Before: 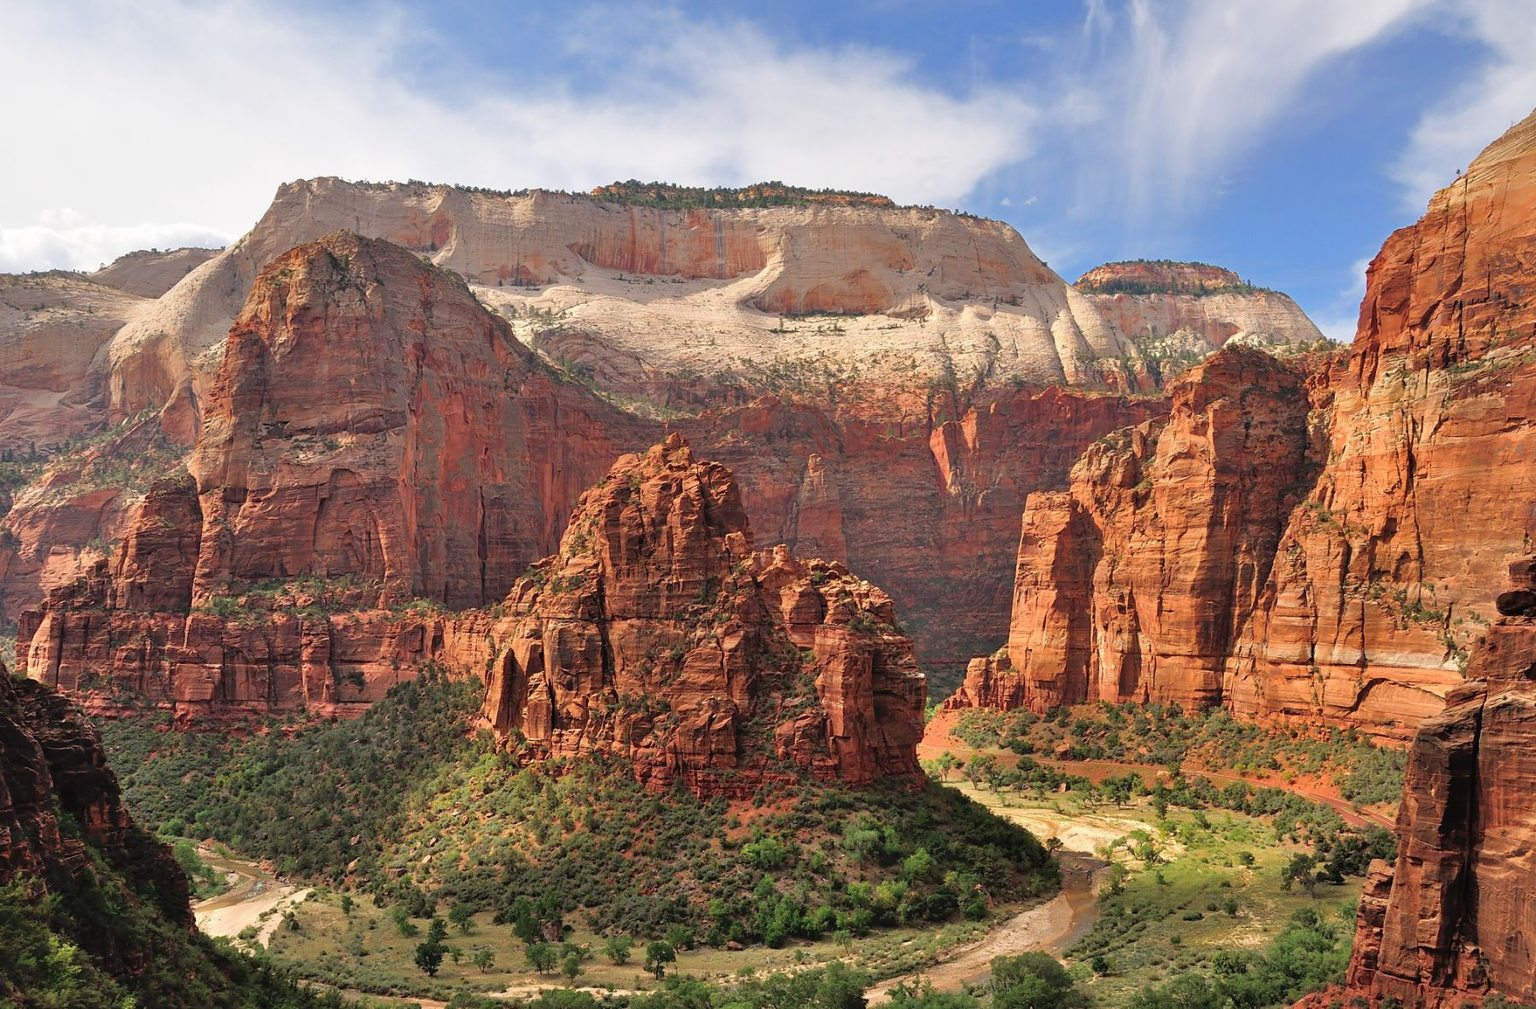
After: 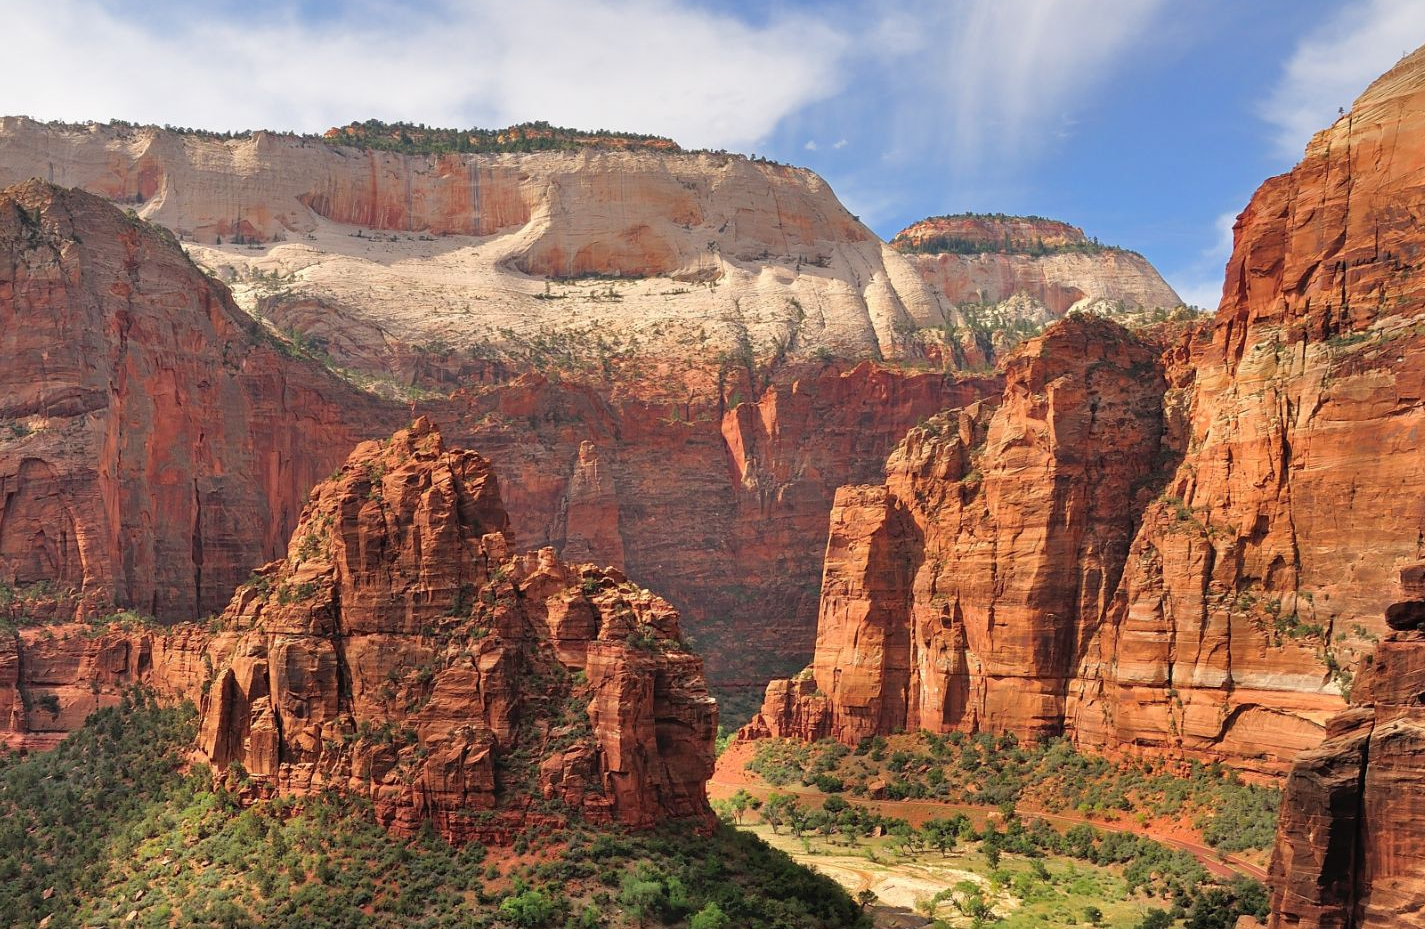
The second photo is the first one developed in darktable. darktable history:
crop and rotate: left 20.461%, top 7.82%, right 0.342%, bottom 13.505%
